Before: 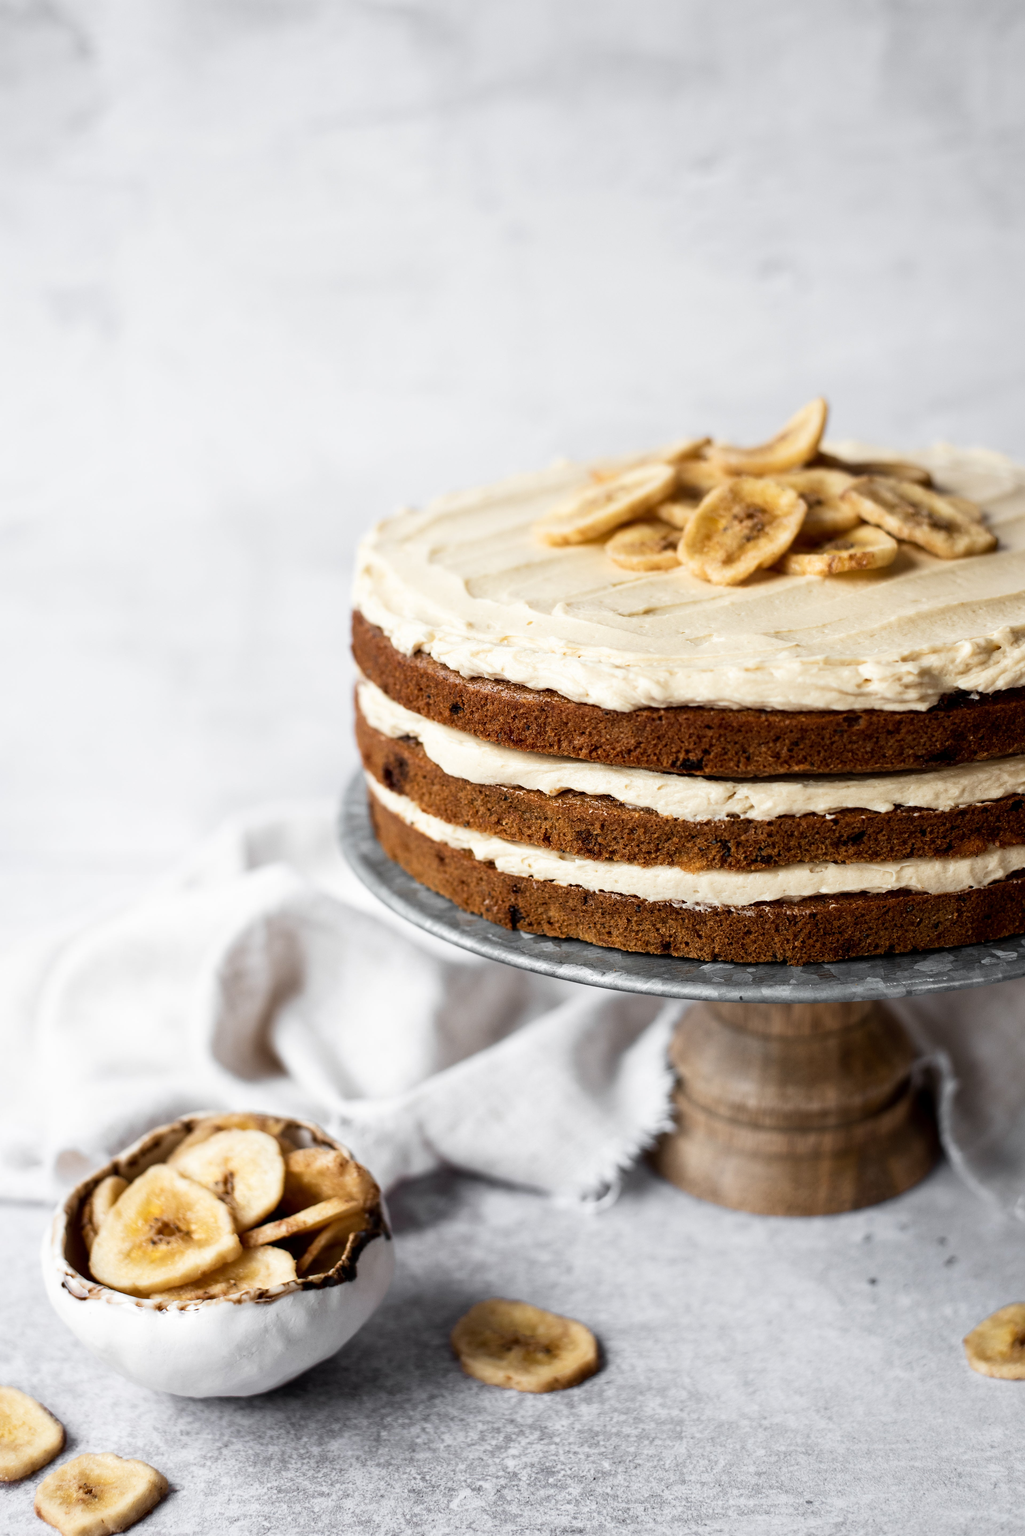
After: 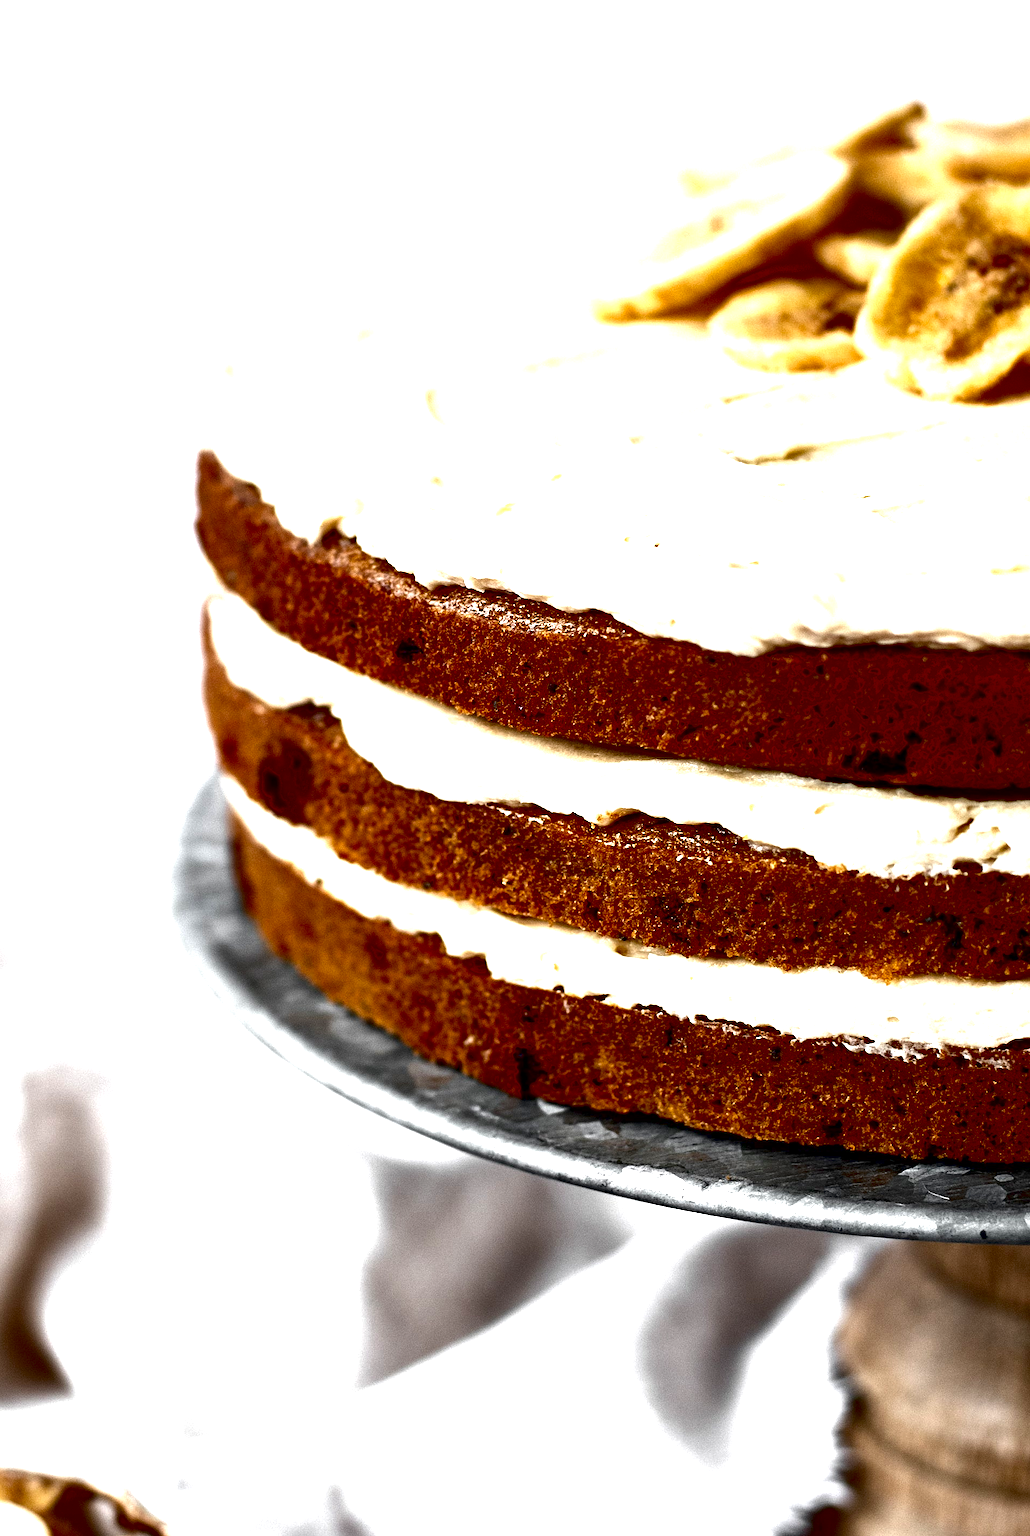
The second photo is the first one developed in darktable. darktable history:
contrast brightness saturation: brightness -0.533
exposure: black level correction 0.034, exposure 0.909 EV, compensate highlight preservation false
crop: left 24.827%, top 25.201%, right 25.384%, bottom 25.283%
